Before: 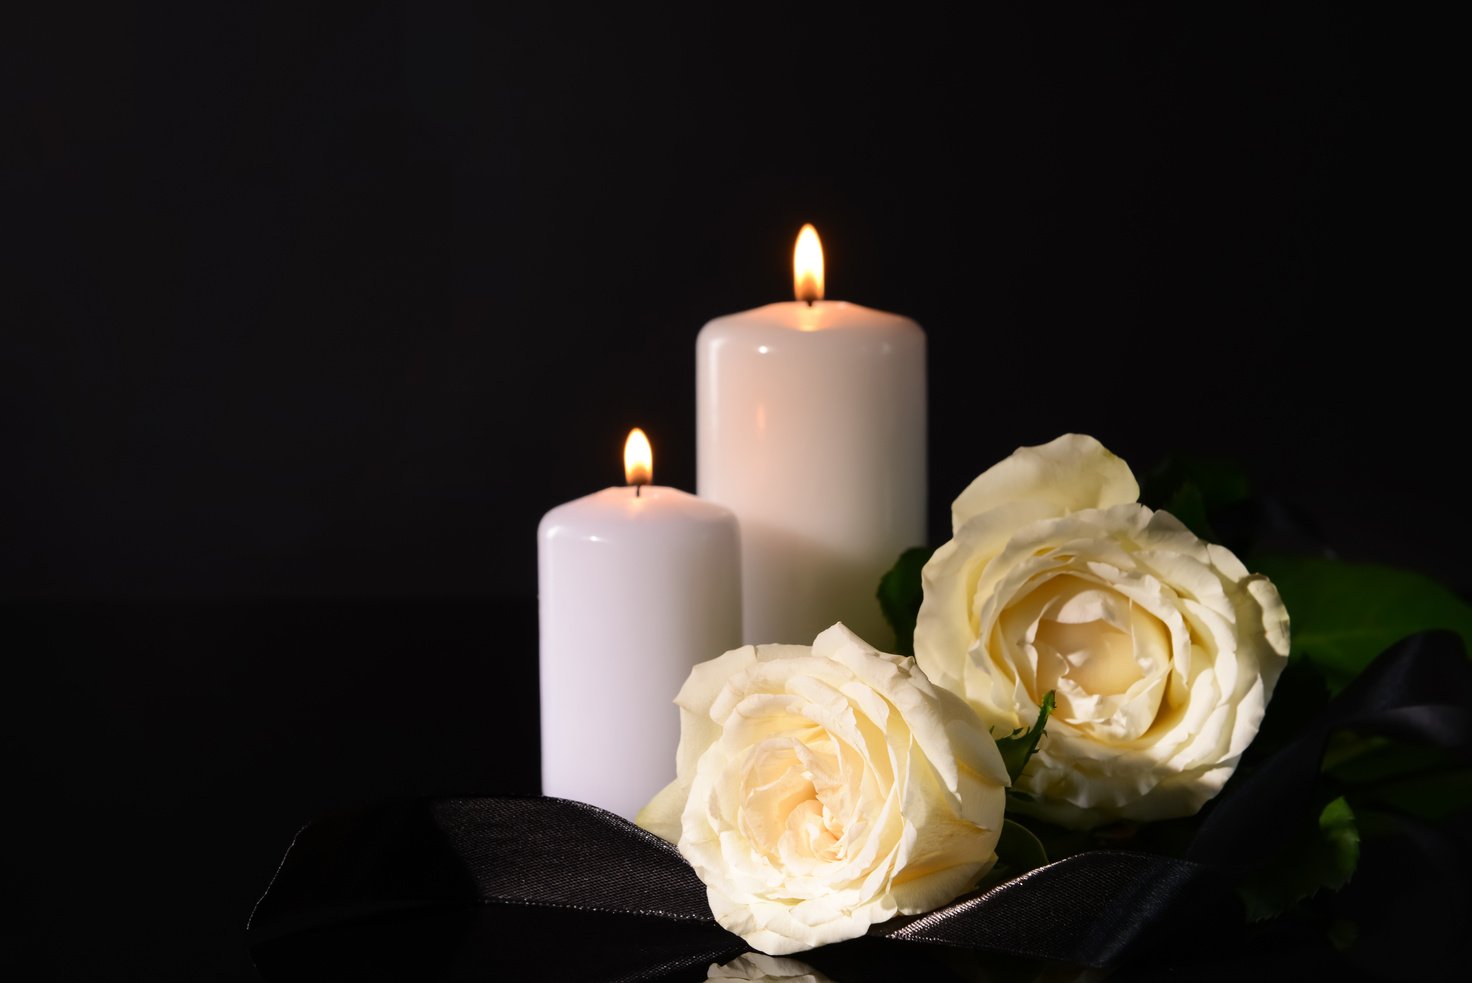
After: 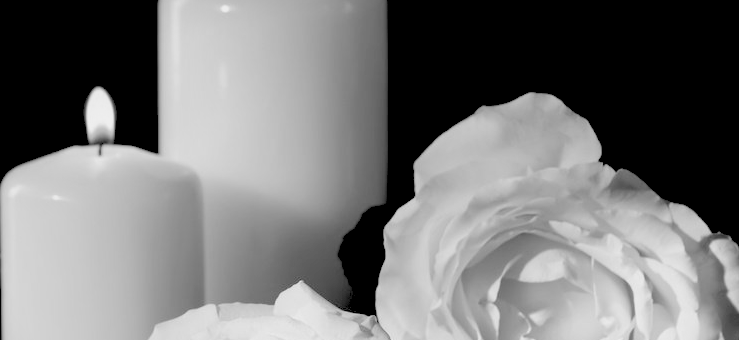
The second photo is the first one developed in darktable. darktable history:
monochrome: a 26.22, b 42.67, size 0.8
rgb levels: levels [[0.027, 0.429, 0.996], [0, 0.5, 1], [0, 0.5, 1]]
crop: left 36.607%, top 34.735%, right 13.146%, bottom 30.611%
vignetting: fall-off start 97.52%, fall-off radius 100%, brightness -0.574, saturation 0, center (-0.027, 0.404), width/height ratio 1.368, unbound false
